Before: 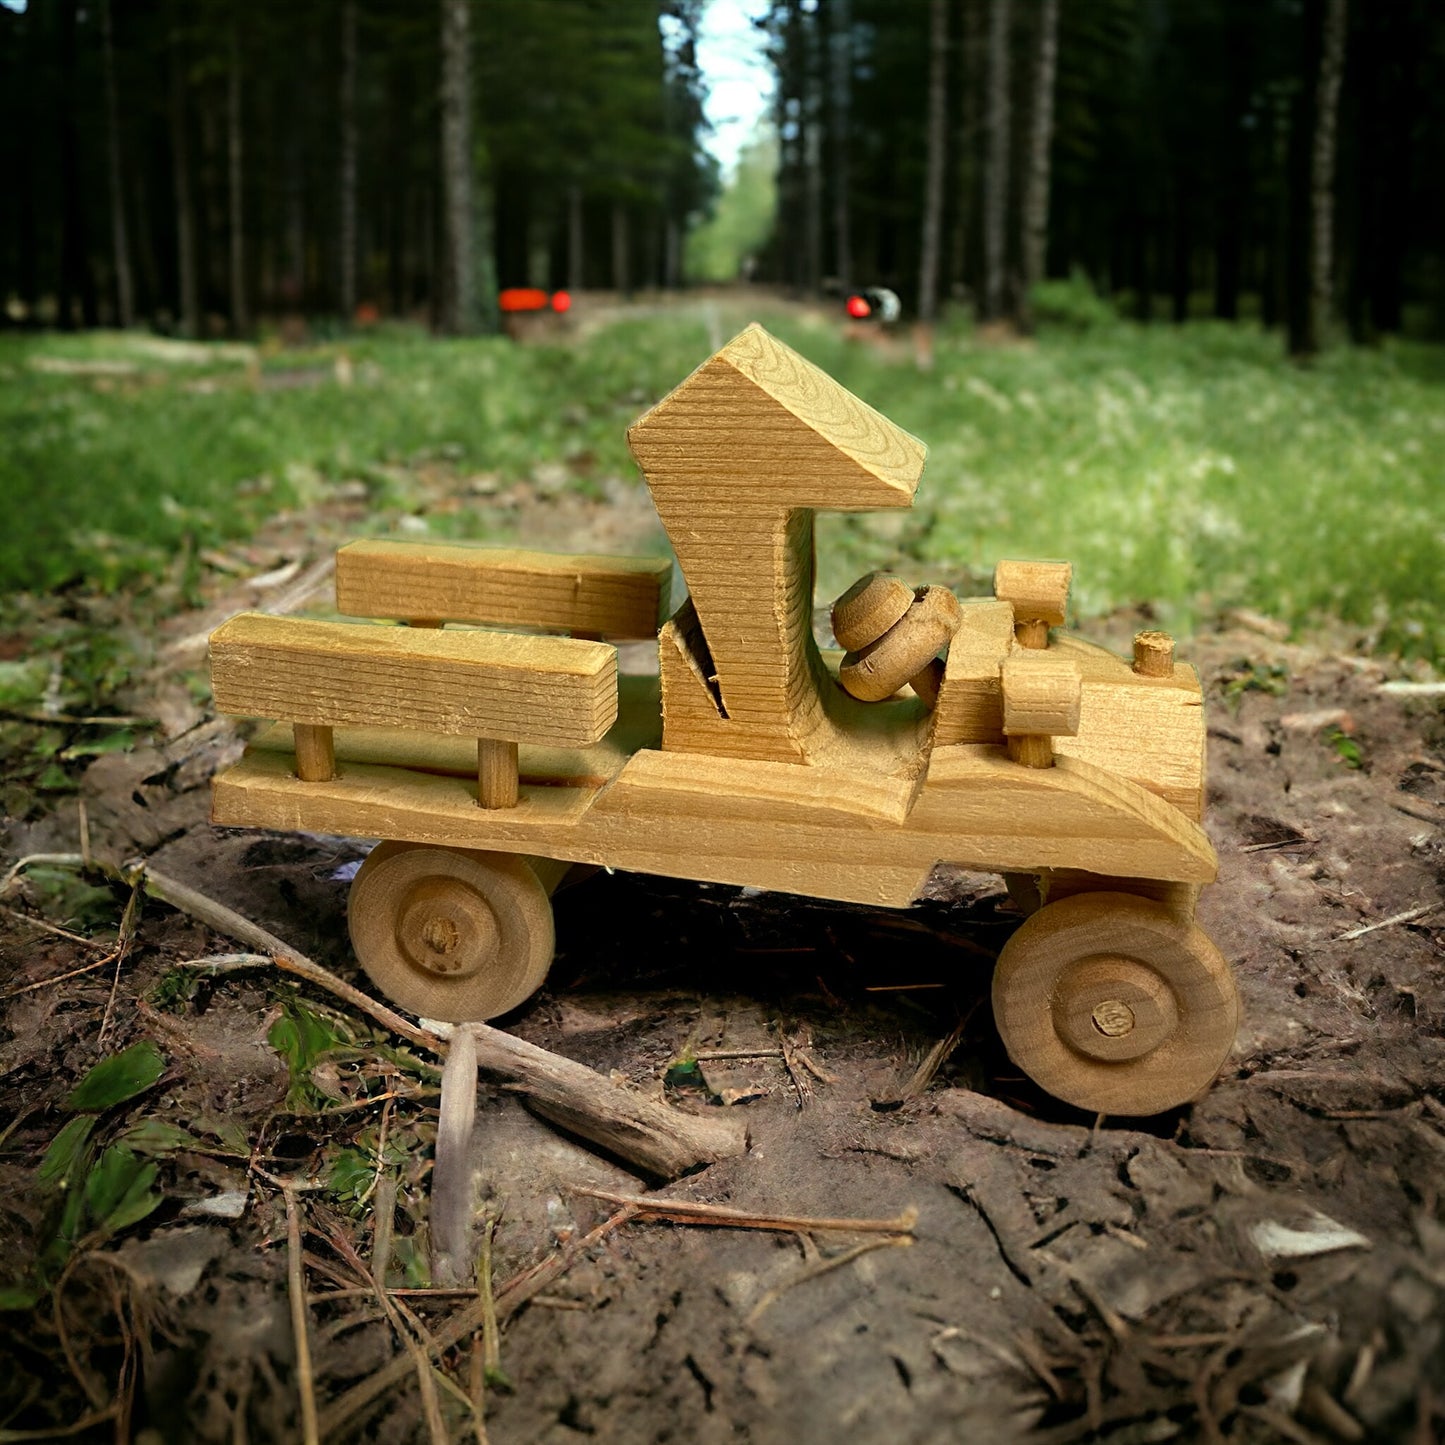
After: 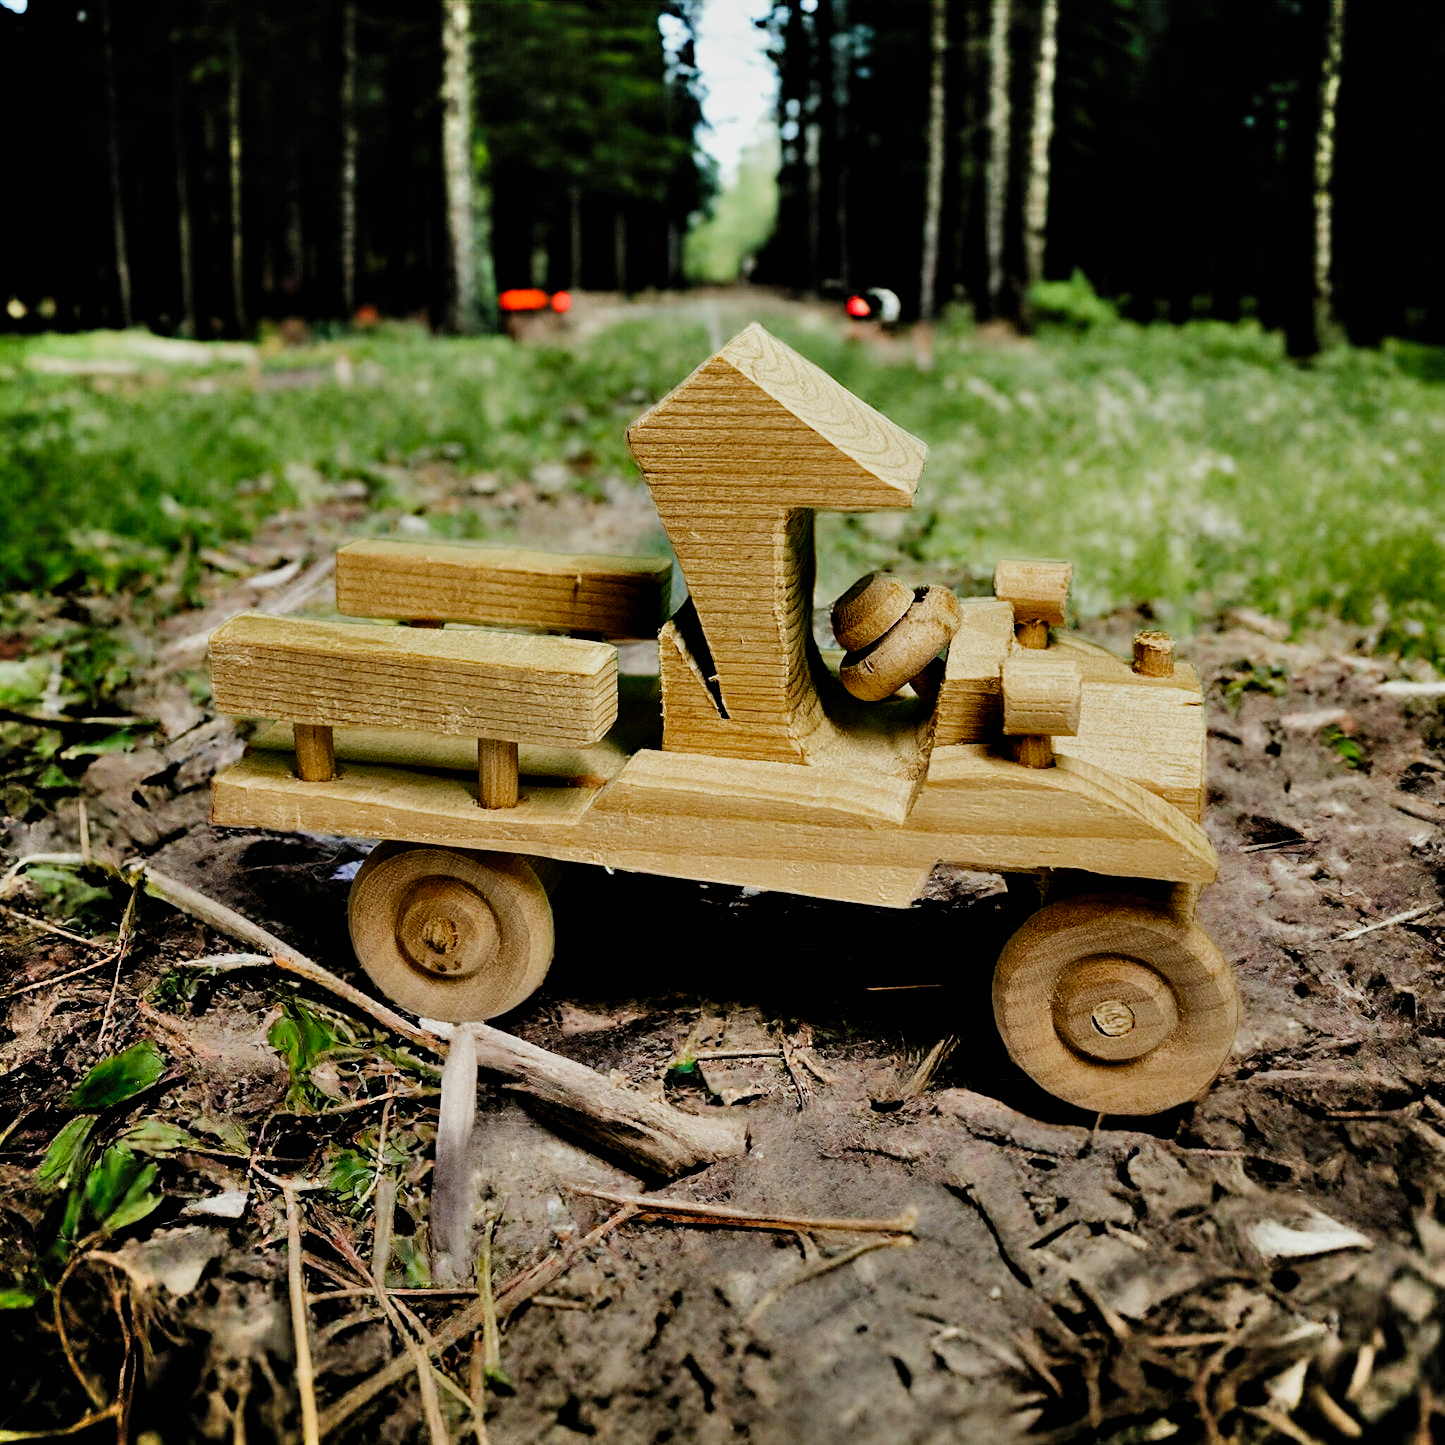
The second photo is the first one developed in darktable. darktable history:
filmic rgb: black relative exposure -6.93 EV, white relative exposure 5.58 EV, hardness 2.85, add noise in highlights 0.001, preserve chrominance no, color science v3 (2019), use custom middle-gray values true, contrast in highlights soft
contrast equalizer: octaves 7, y [[0.6 ×6], [0.55 ×6], [0 ×6], [0 ×6], [0 ×6]]
shadows and highlights: shadows 60.4, soften with gaussian
